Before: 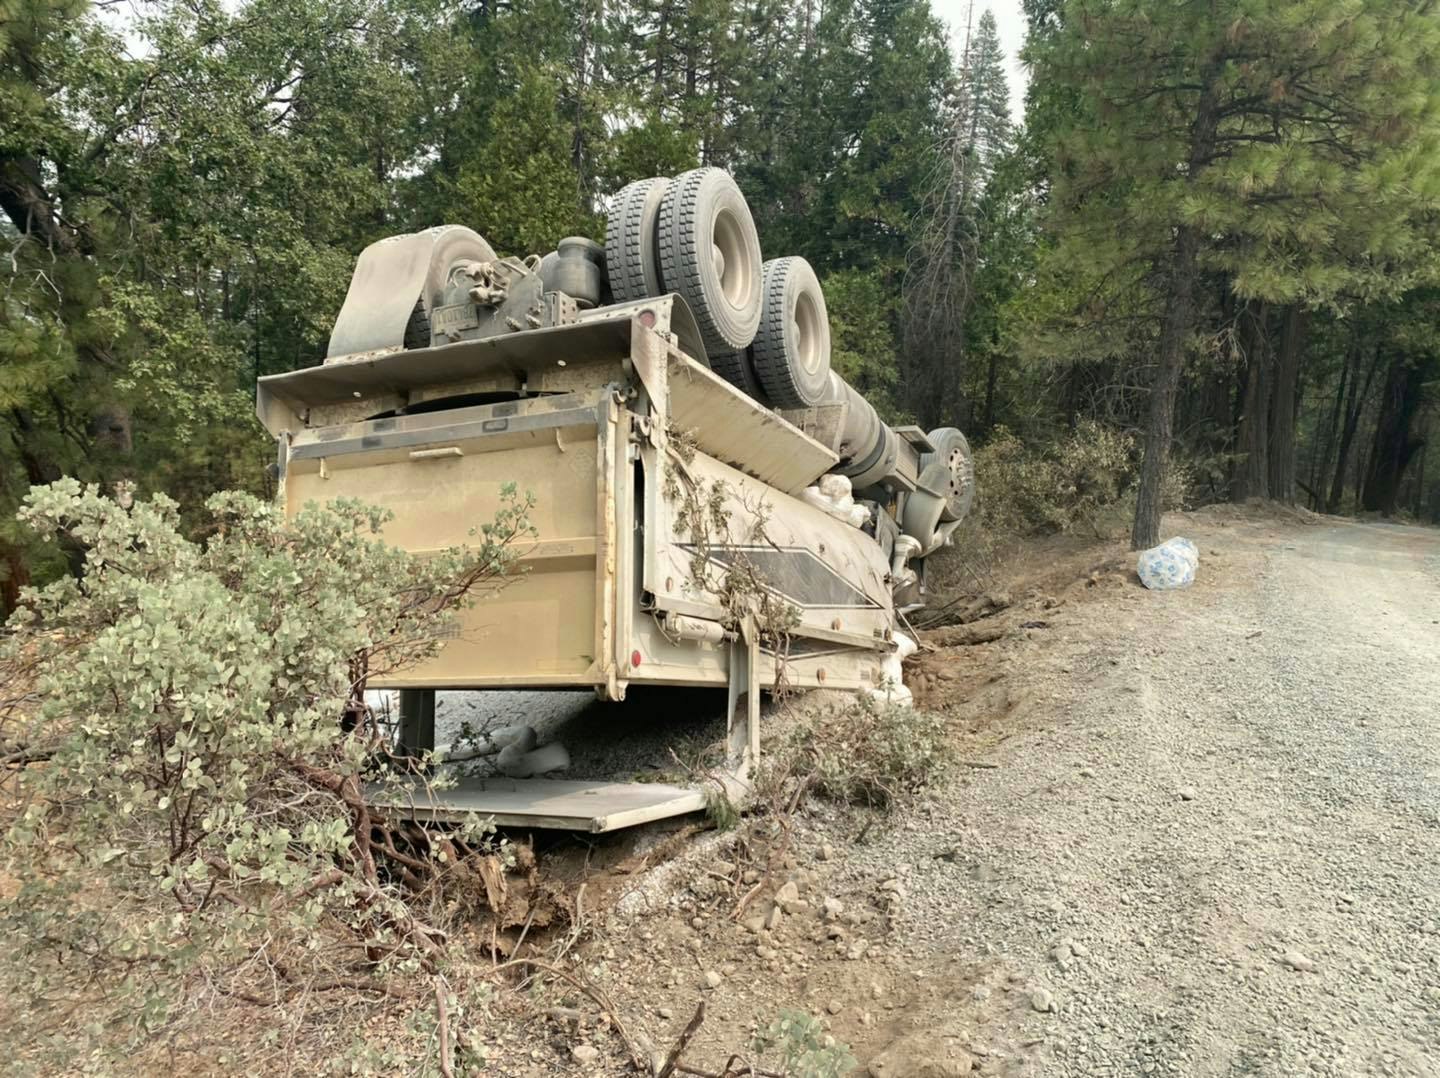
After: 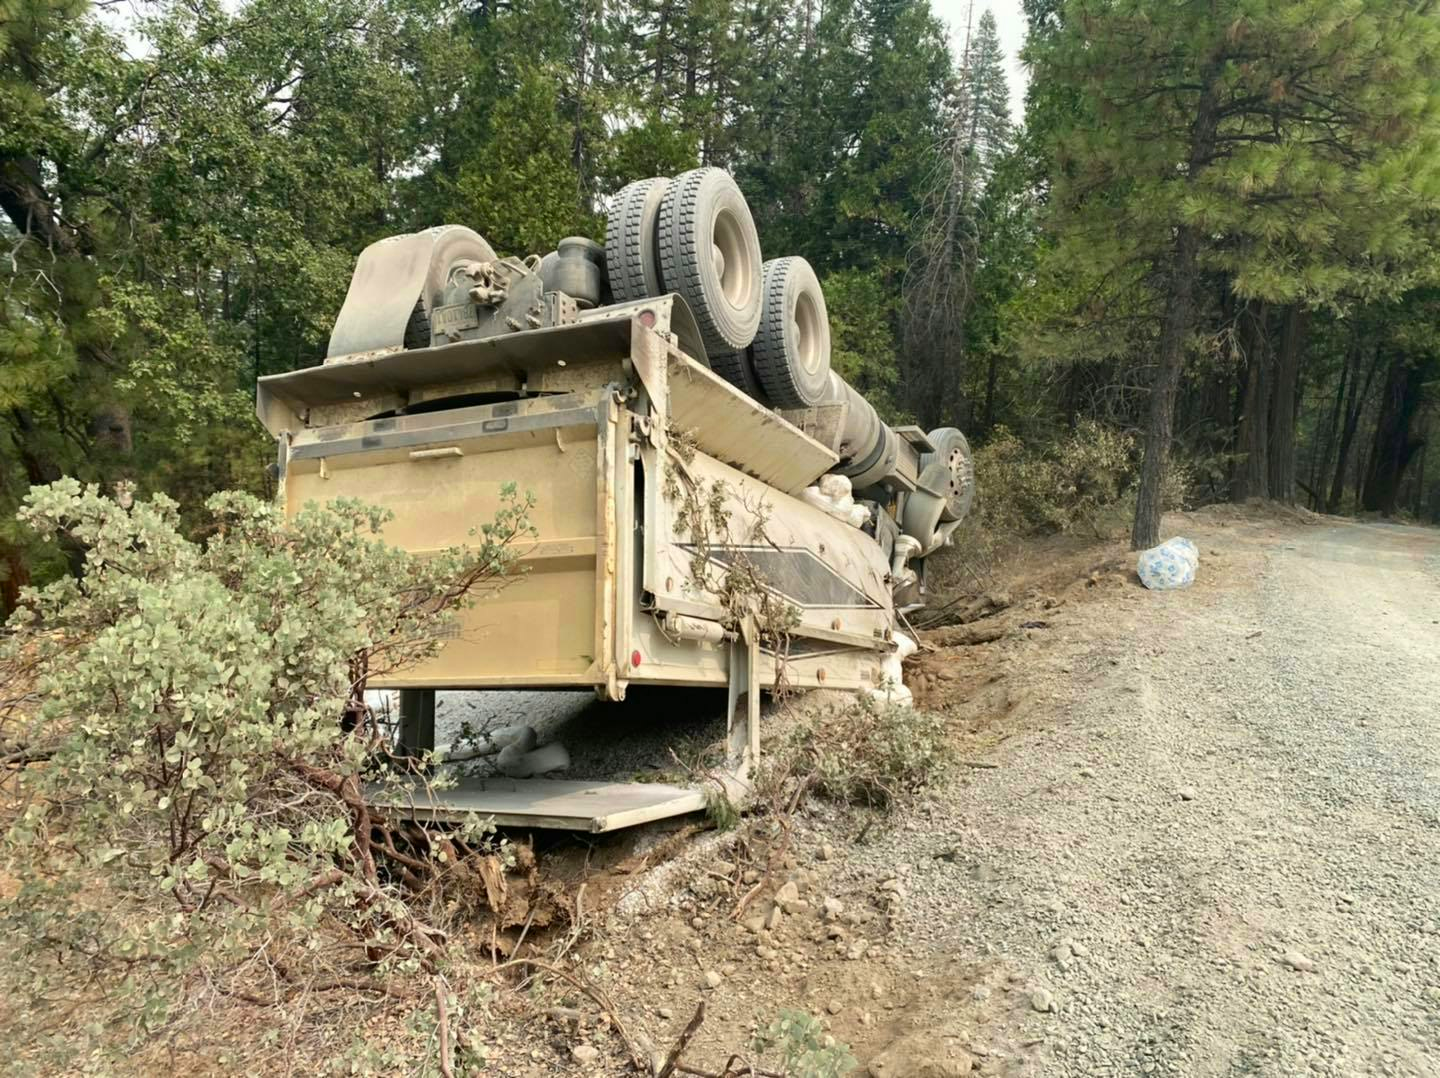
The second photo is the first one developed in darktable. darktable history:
contrast brightness saturation: contrast 0.076, saturation 0.204
